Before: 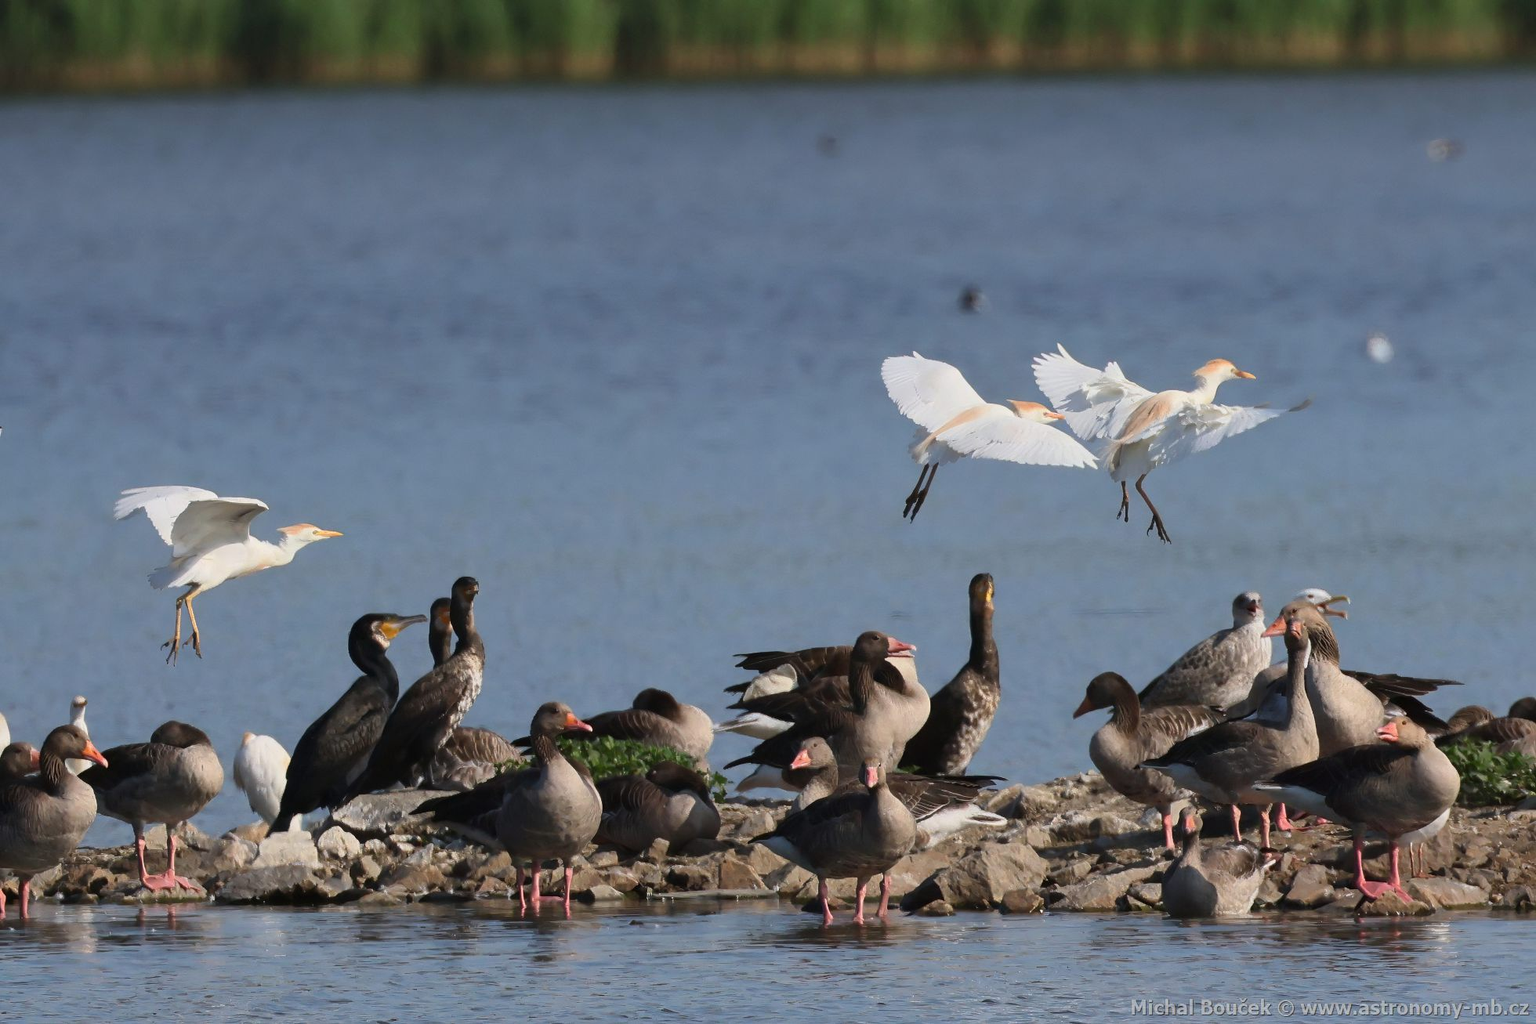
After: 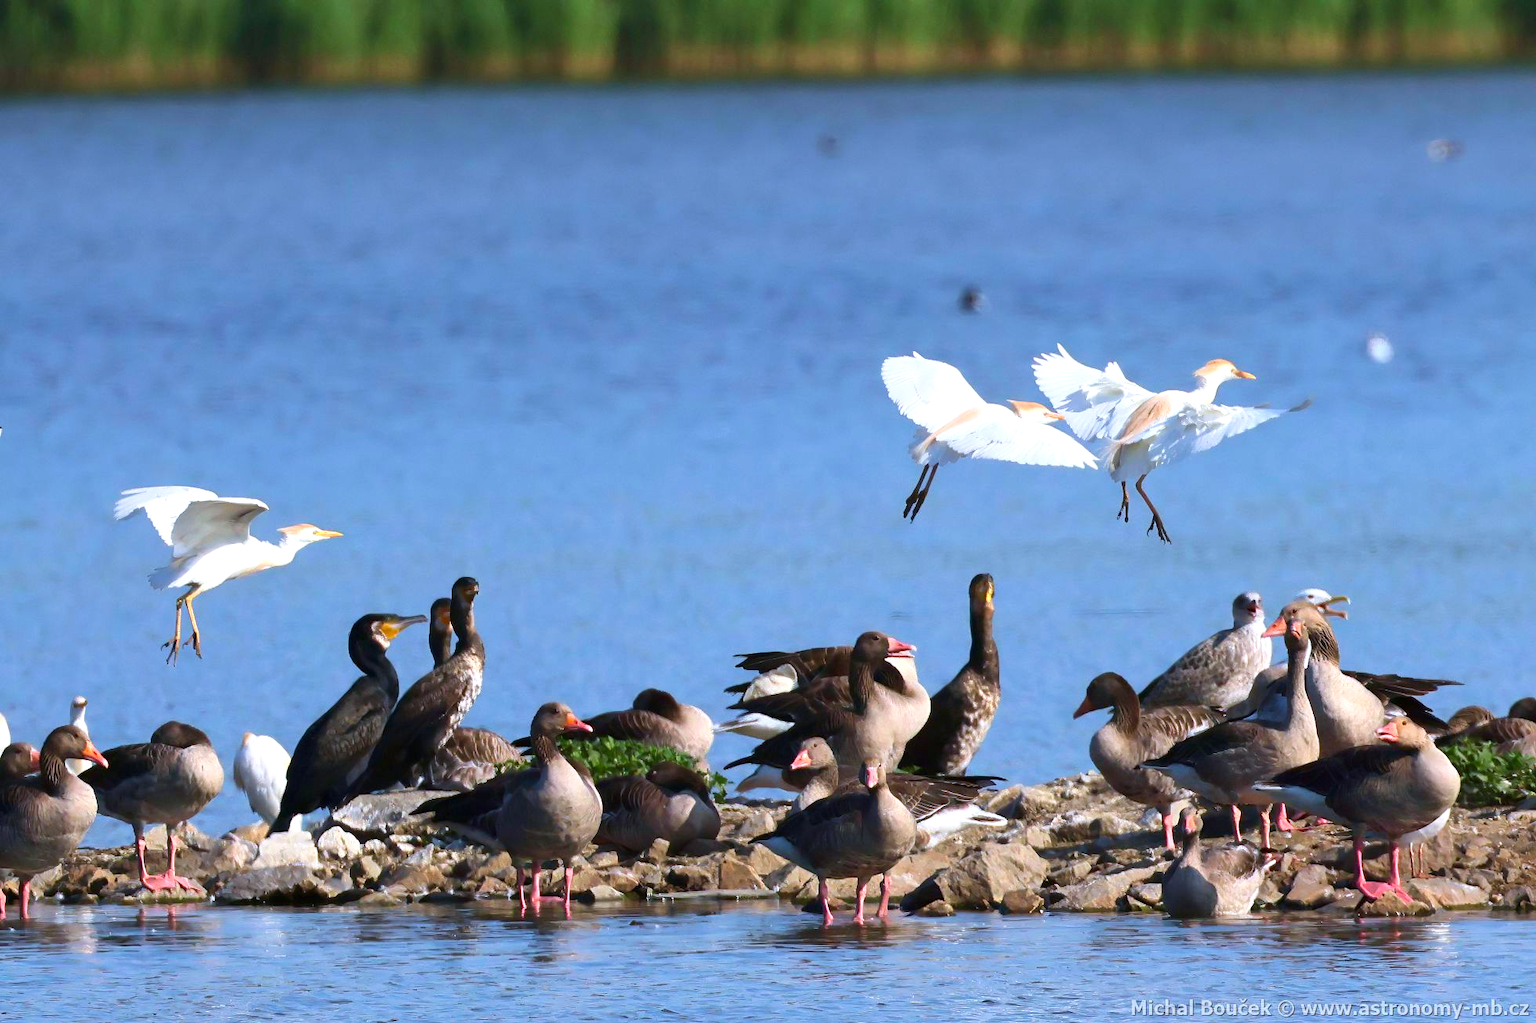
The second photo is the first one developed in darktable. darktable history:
contrast brightness saturation: contrast 0.09, saturation 0.28
white balance: red 0.954, blue 1.079
crop: bottom 0.071%
exposure: black level correction 0.001, exposure 0.675 EV, compensate highlight preservation false
velvia: on, module defaults
